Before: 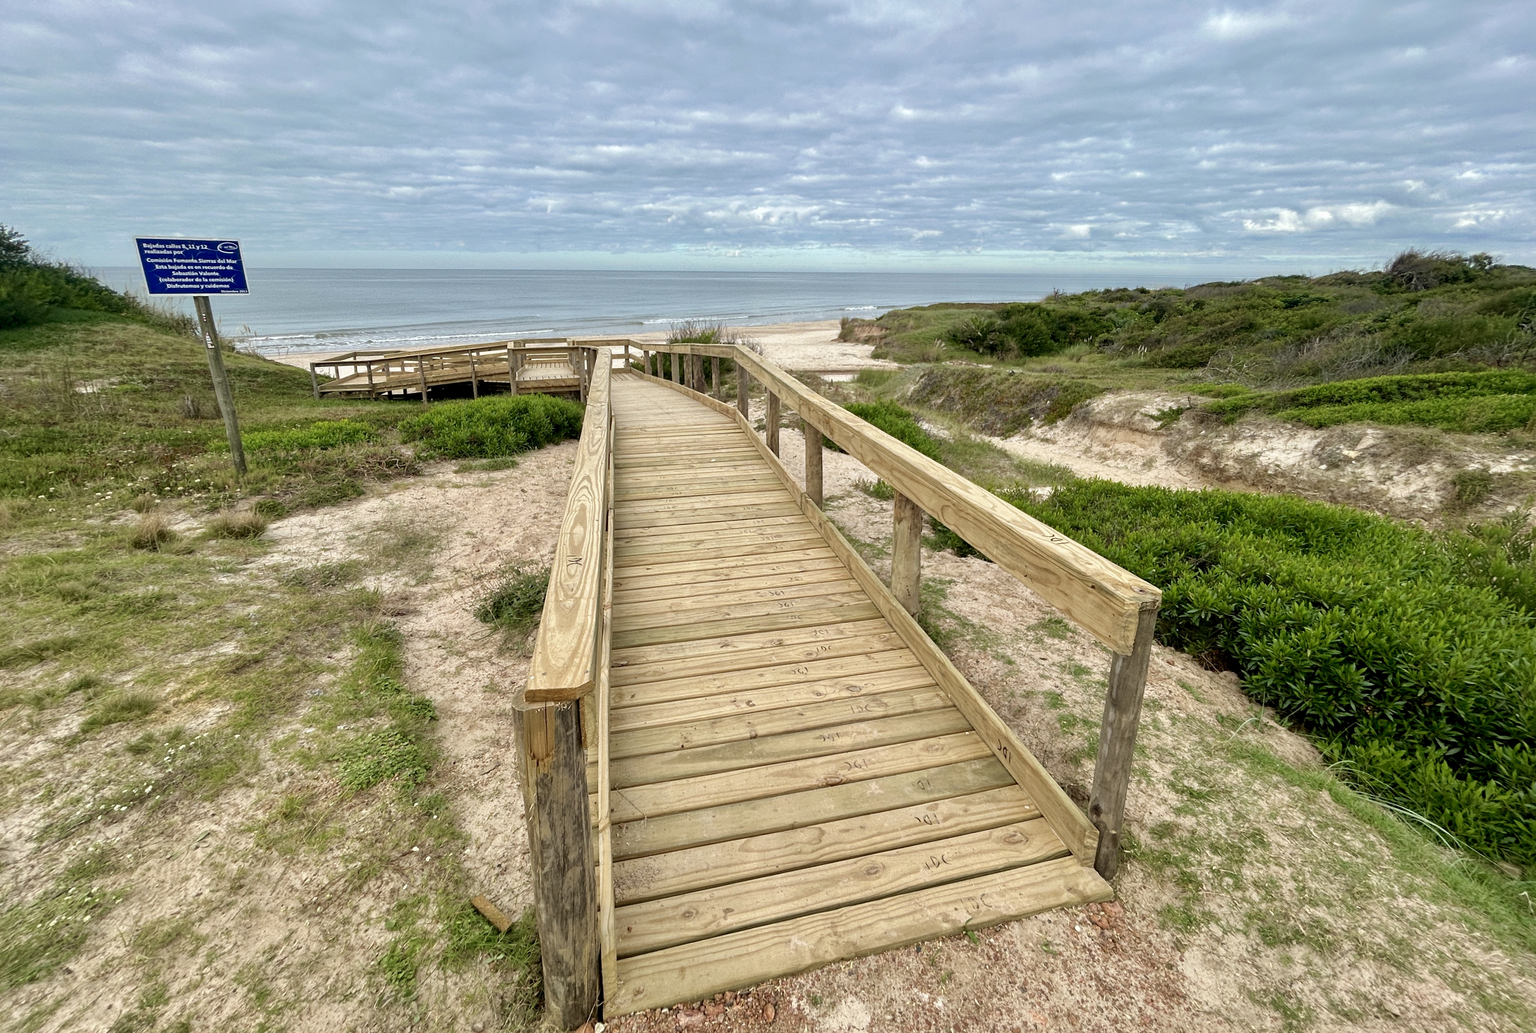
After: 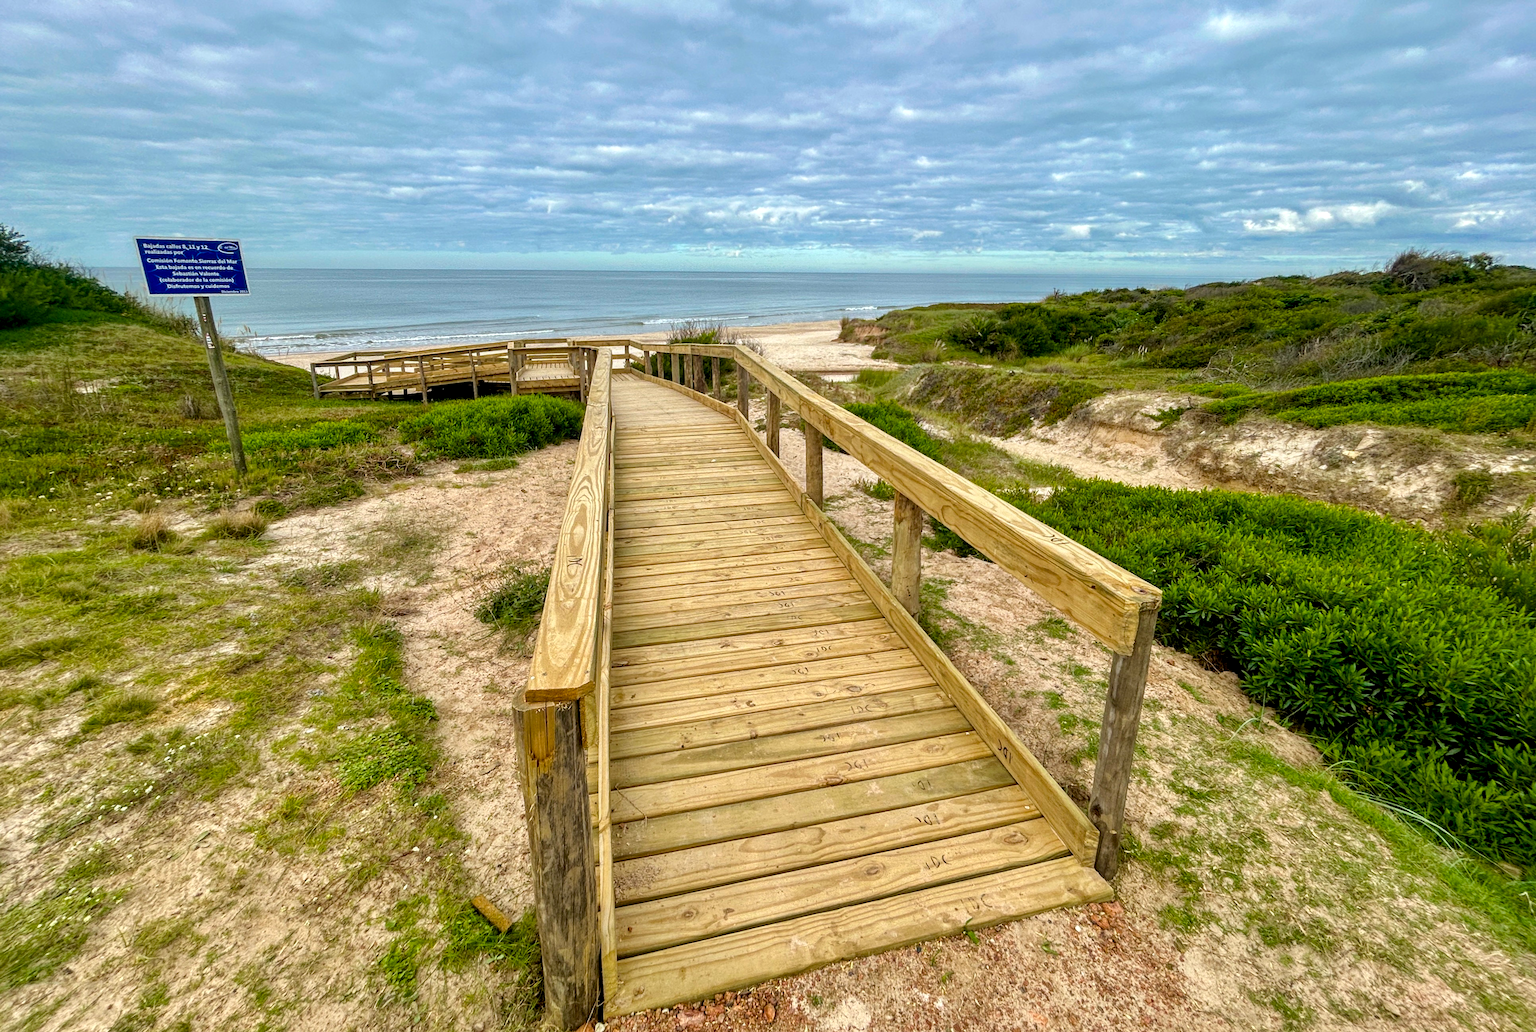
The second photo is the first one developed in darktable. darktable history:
color balance rgb: linear chroma grading › global chroma 13.831%, perceptual saturation grading › global saturation 14.621%, global vibrance 20.257%
local contrast: on, module defaults
